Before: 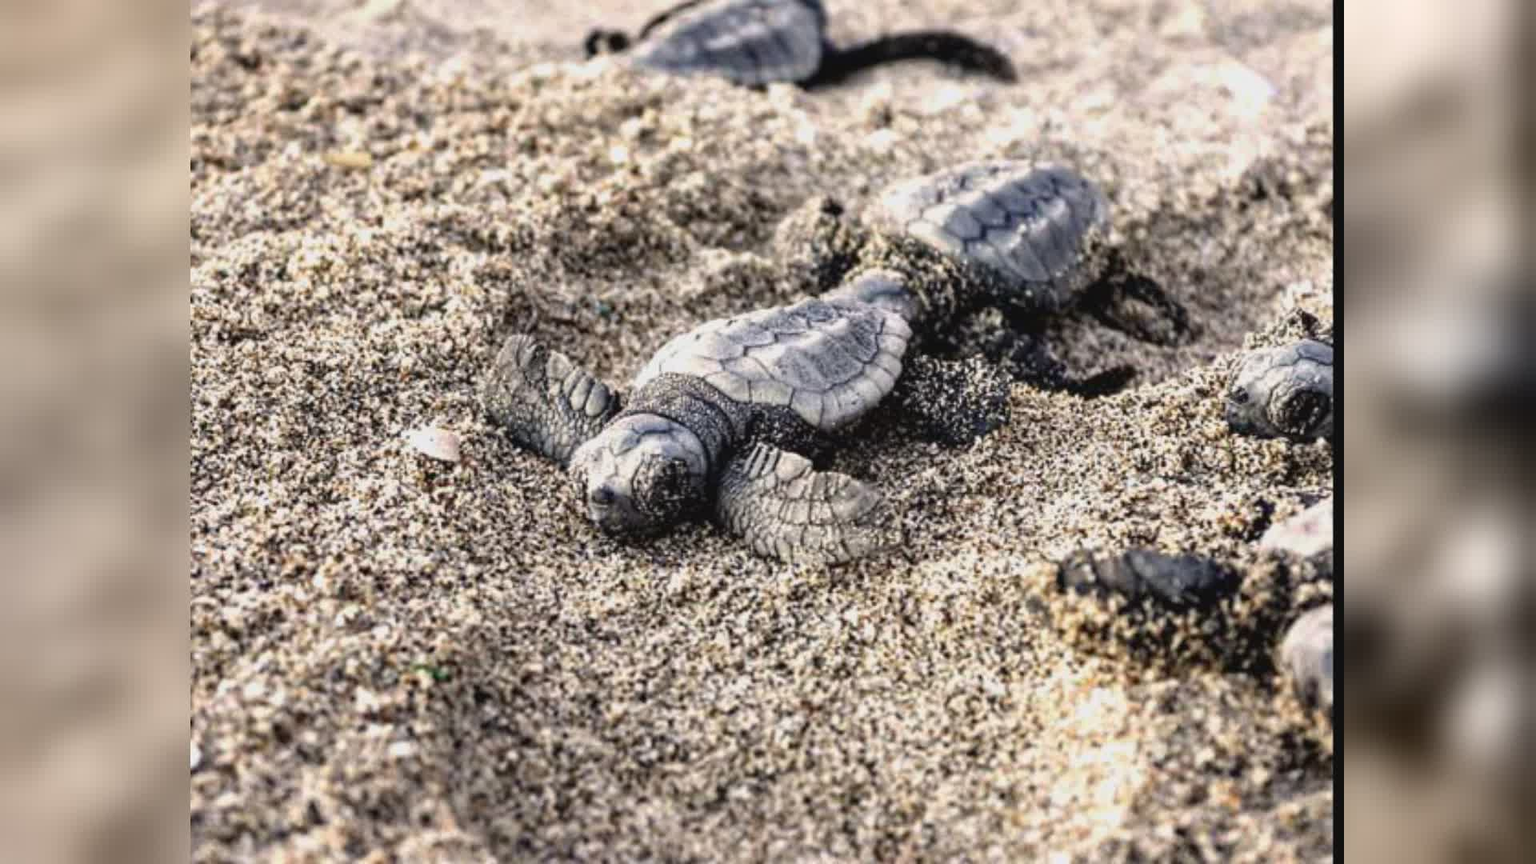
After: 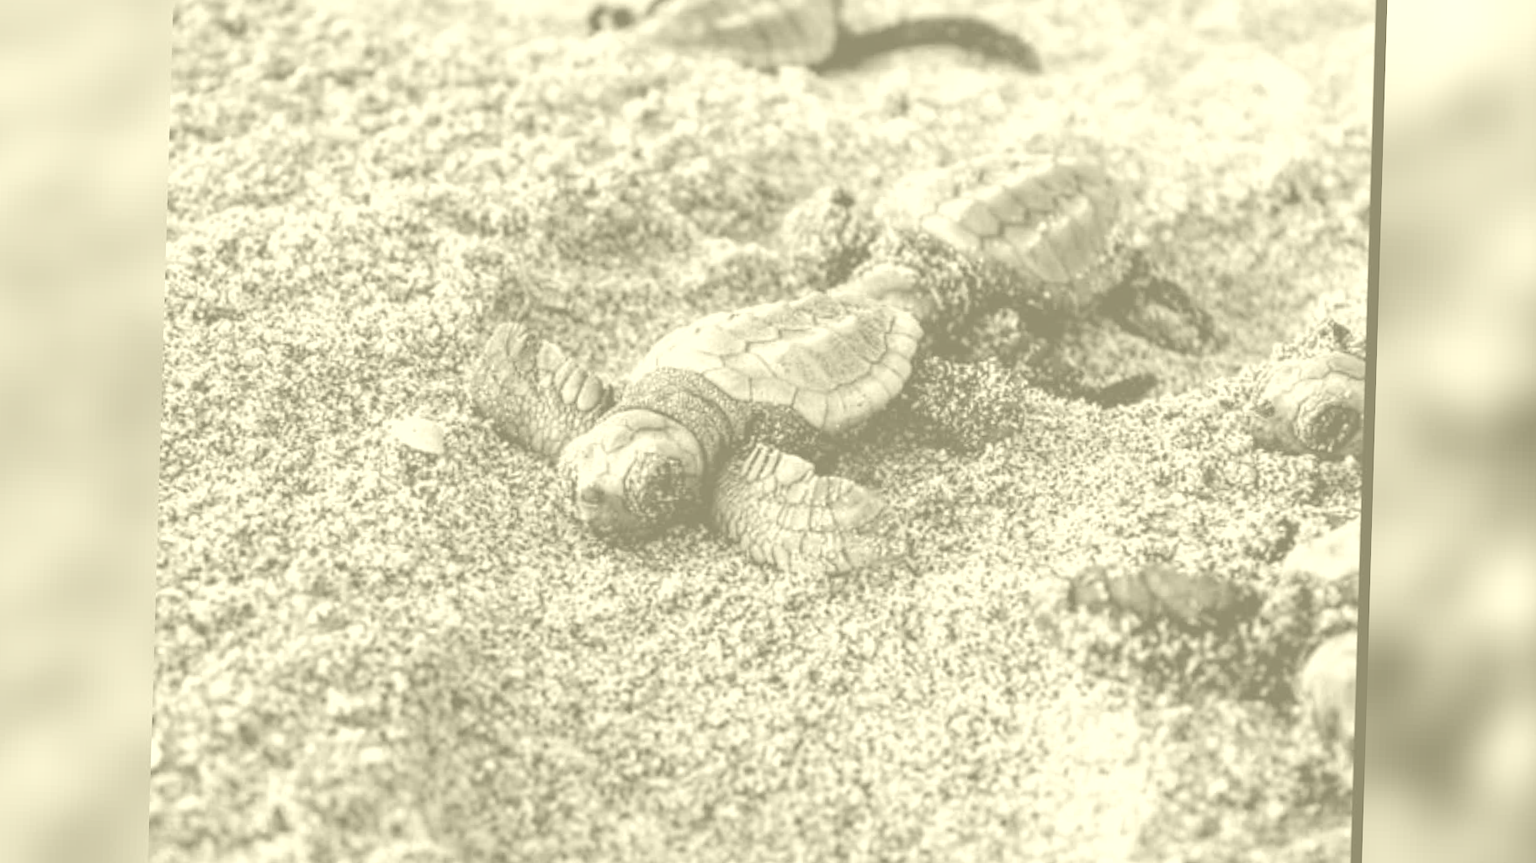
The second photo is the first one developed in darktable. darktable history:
crop and rotate: angle -1.69°
colorize: hue 43.2°, saturation 40%, version 1
